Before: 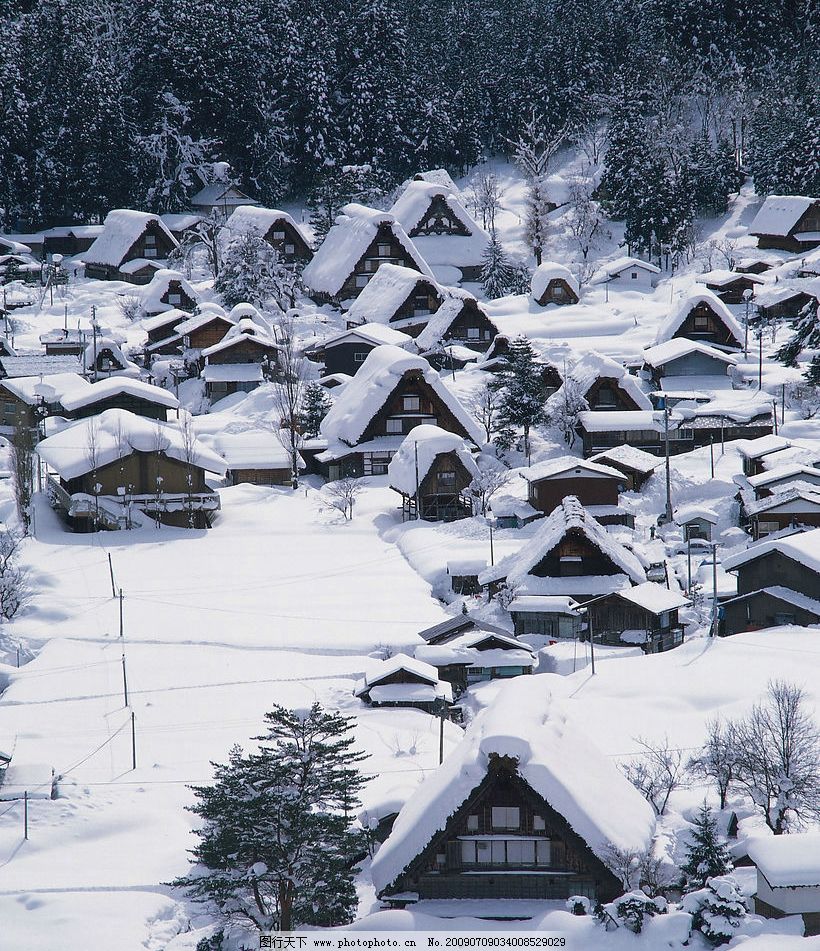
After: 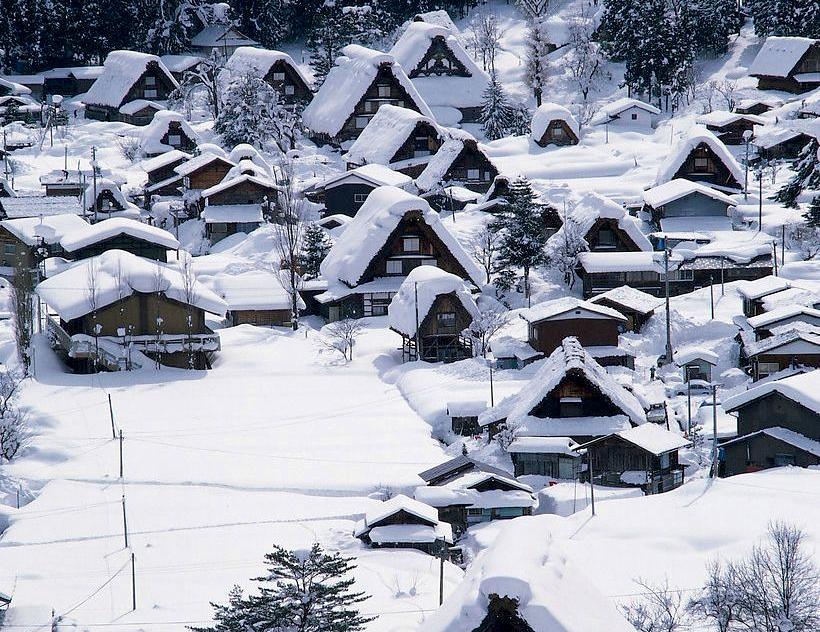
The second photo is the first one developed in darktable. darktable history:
crop: top 16.727%, bottom 16.727%
exposure: black level correction 0.009, exposure 0.119 EV, compensate highlight preservation false
color zones: curves: ch1 [(0, 0.513) (0.143, 0.524) (0.286, 0.511) (0.429, 0.506) (0.571, 0.503) (0.714, 0.503) (0.857, 0.508) (1, 0.513)]
